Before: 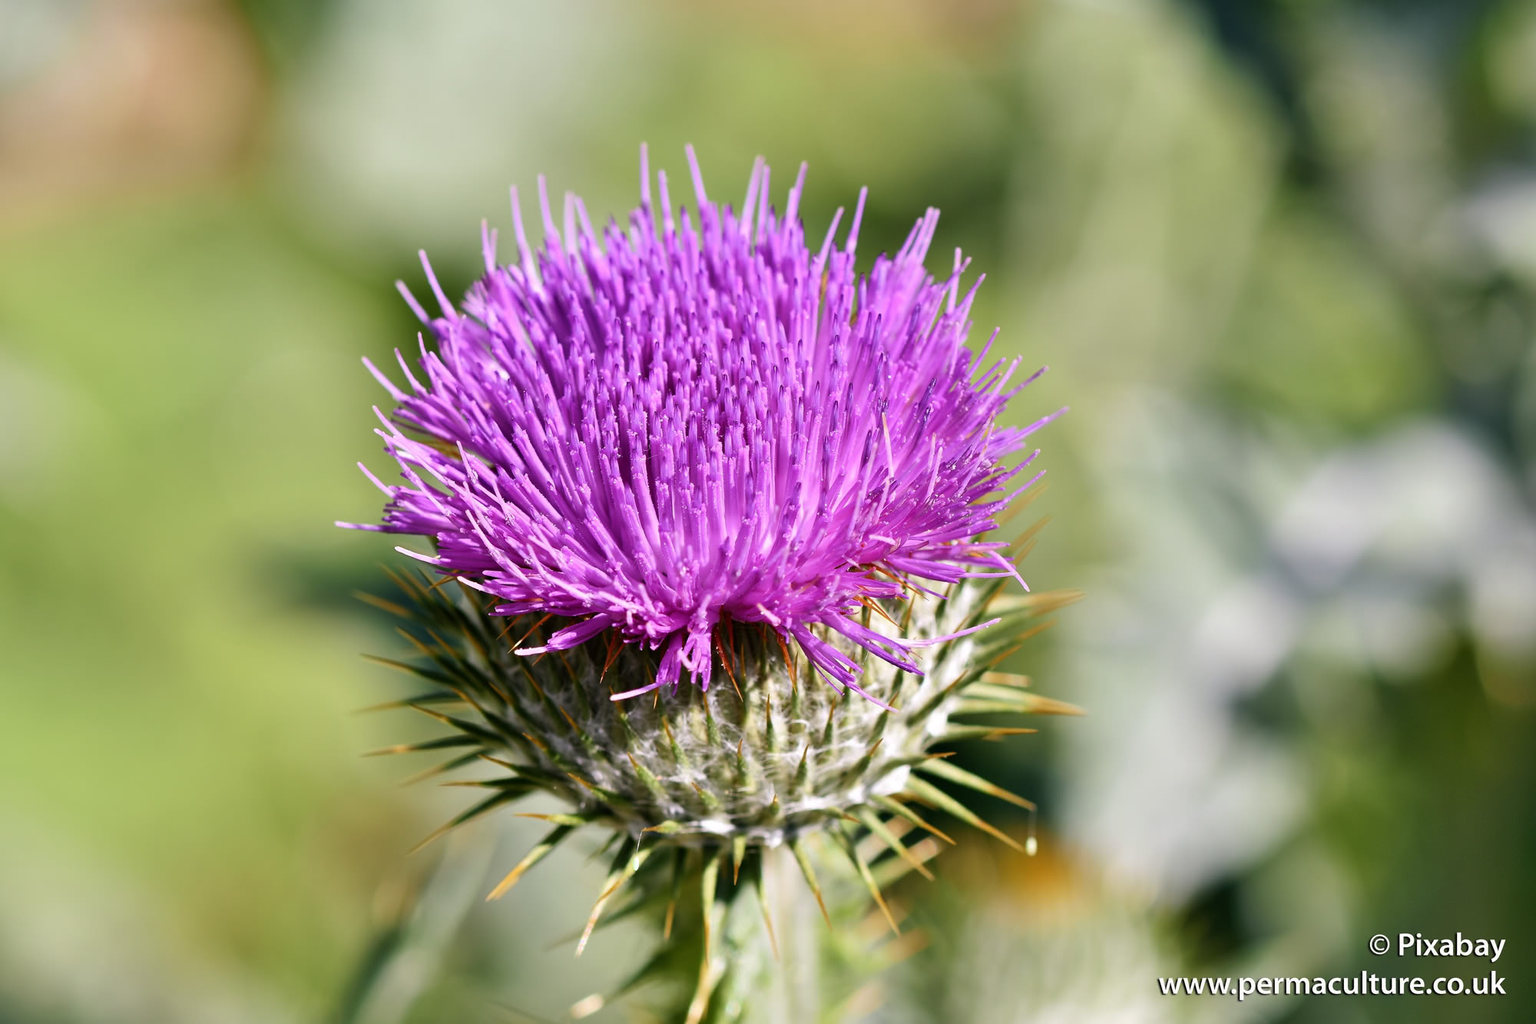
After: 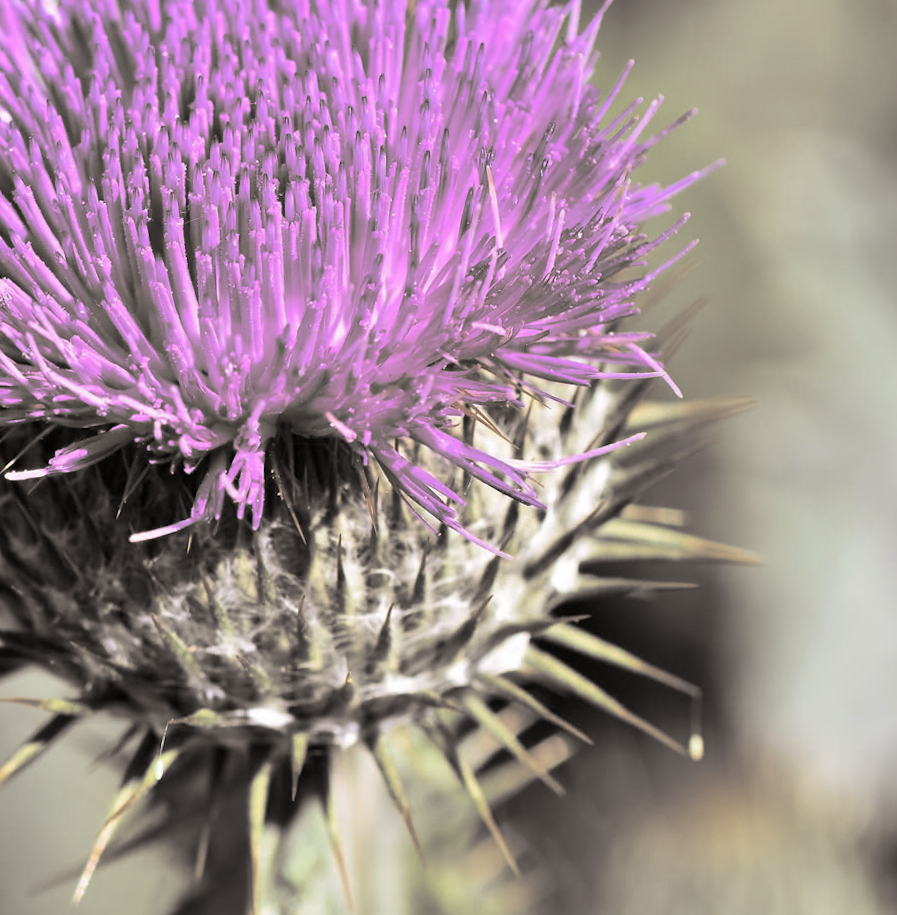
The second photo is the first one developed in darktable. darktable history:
split-toning: shadows › hue 26°, shadows › saturation 0.09, highlights › hue 40°, highlights › saturation 0.18, balance -63, compress 0%
crop: left 31.379%, top 24.658%, right 20.326%, bottom 6.628%
rotate and perspective: rotation 0.215°, lens shift (vertical) -0.139, crop left 0.069, crop right 0.939, crop top 0.002, crop bottom 0.996
